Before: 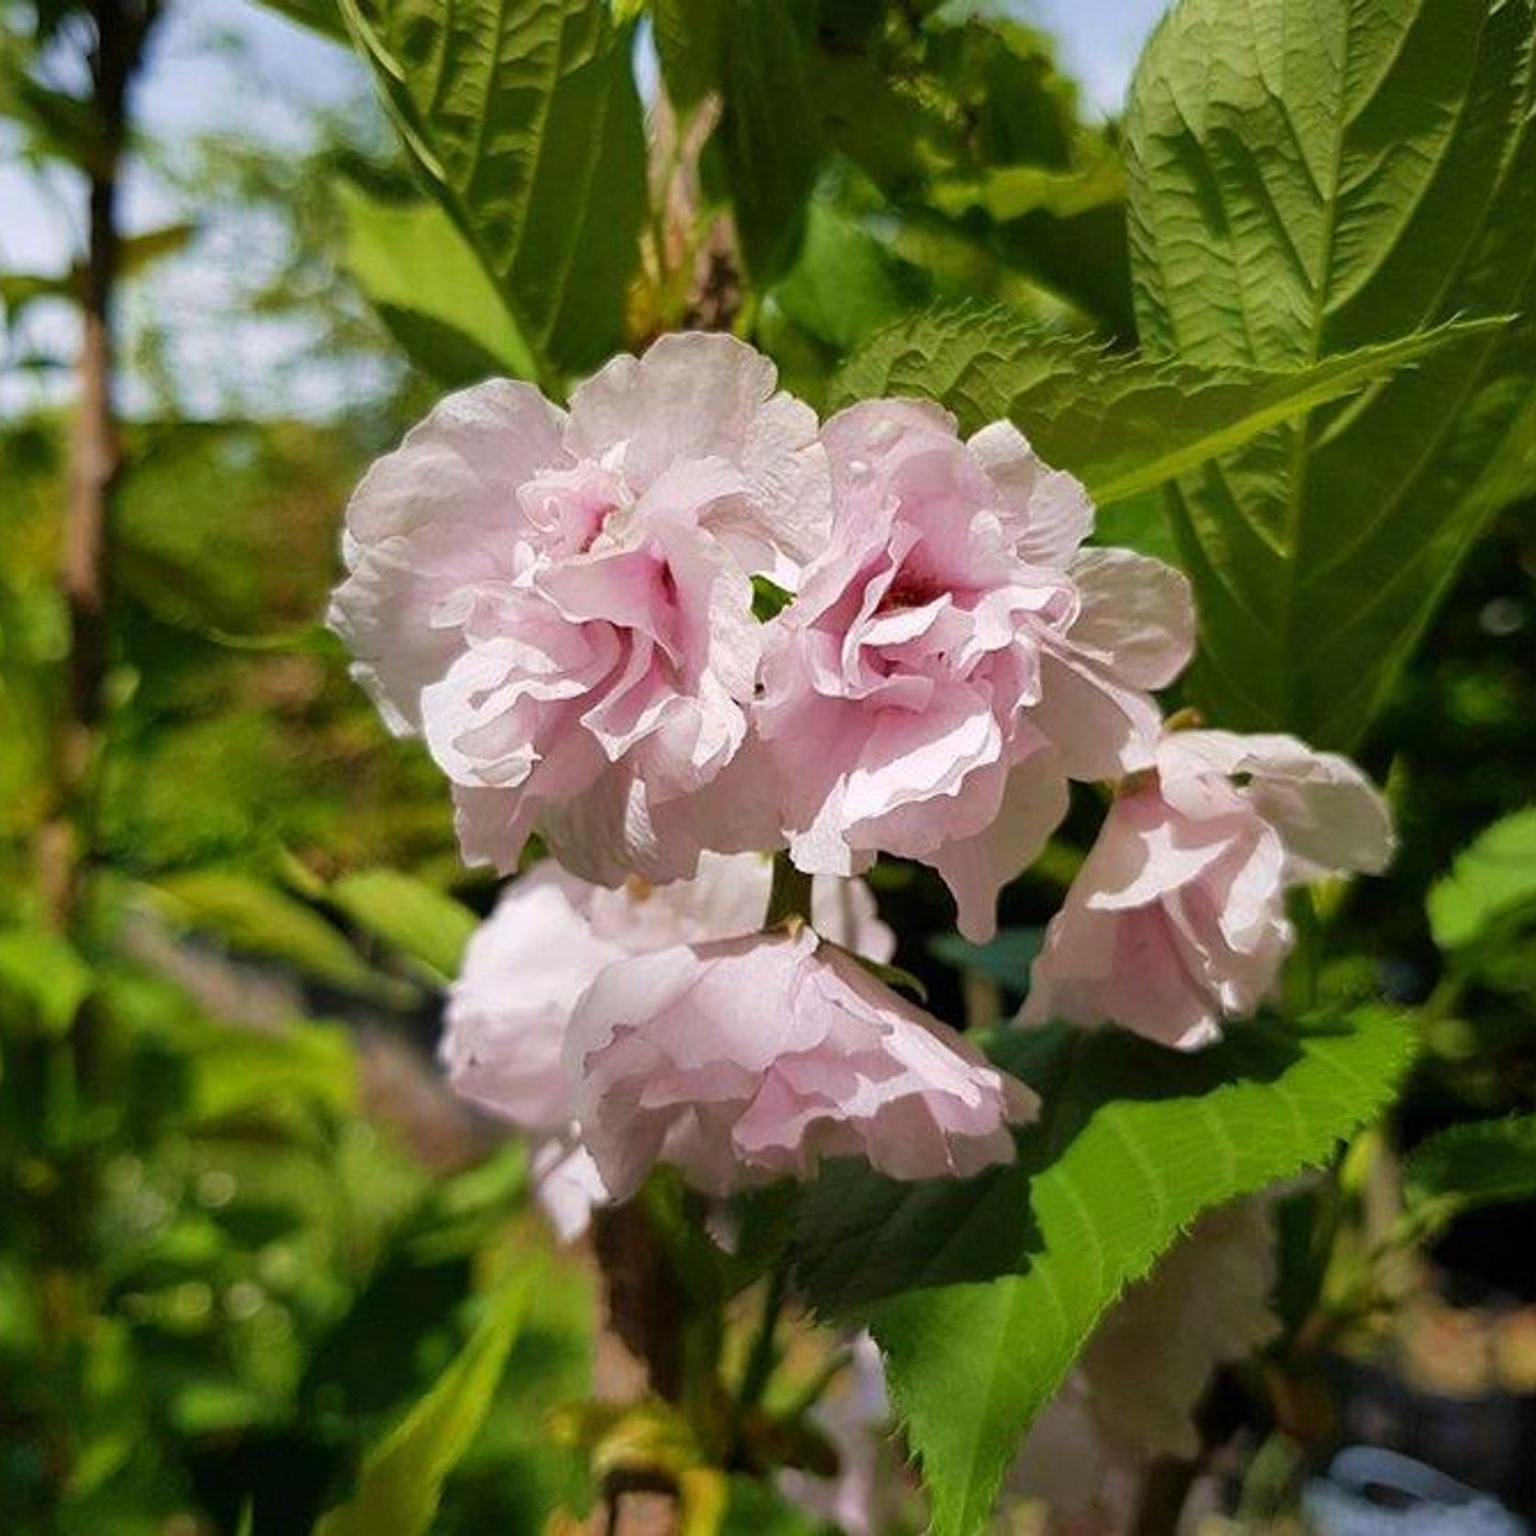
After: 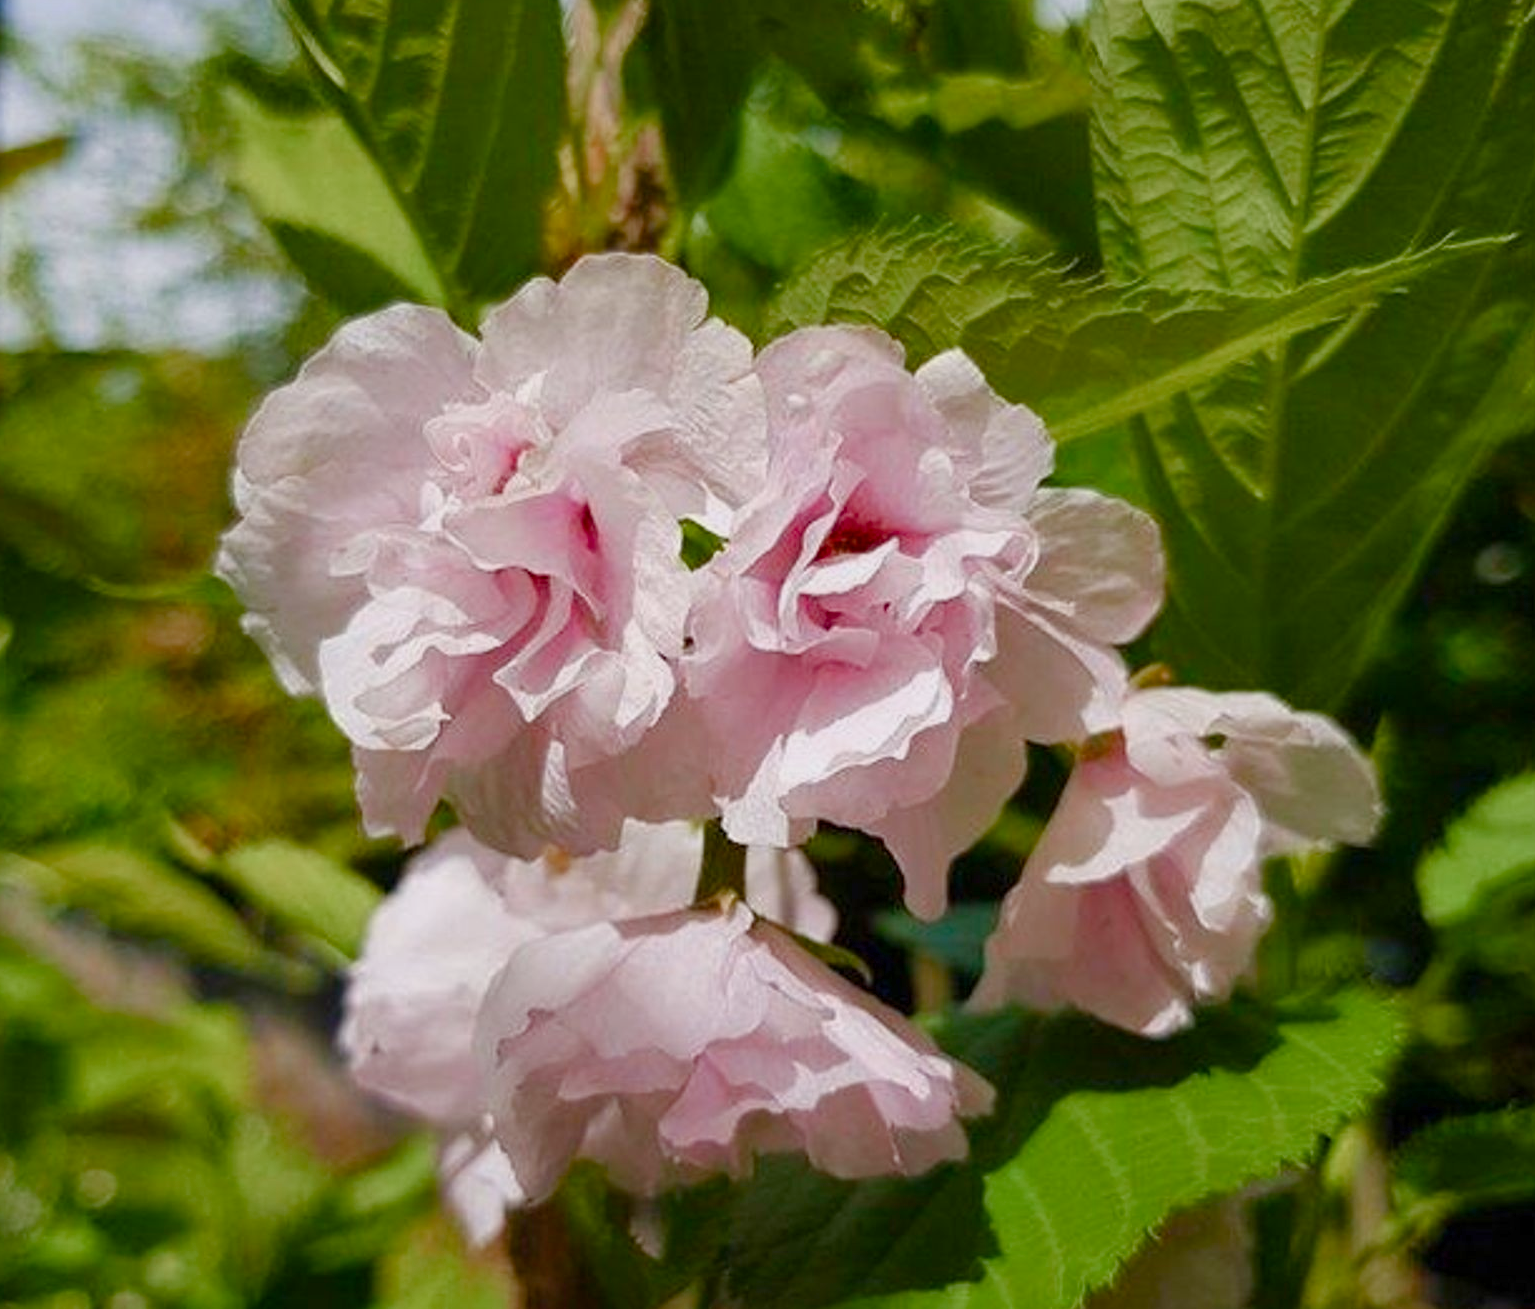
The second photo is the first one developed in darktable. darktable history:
crop: left 8.388%, top 6.551%, bottom 15.334%
color balance rgb: perceptual saturation grading › global saturation 20%, perceptual saturation grading › highlights -50.597%, perceptual saturation grading › shadows 30.051%, contrast -9.674%
